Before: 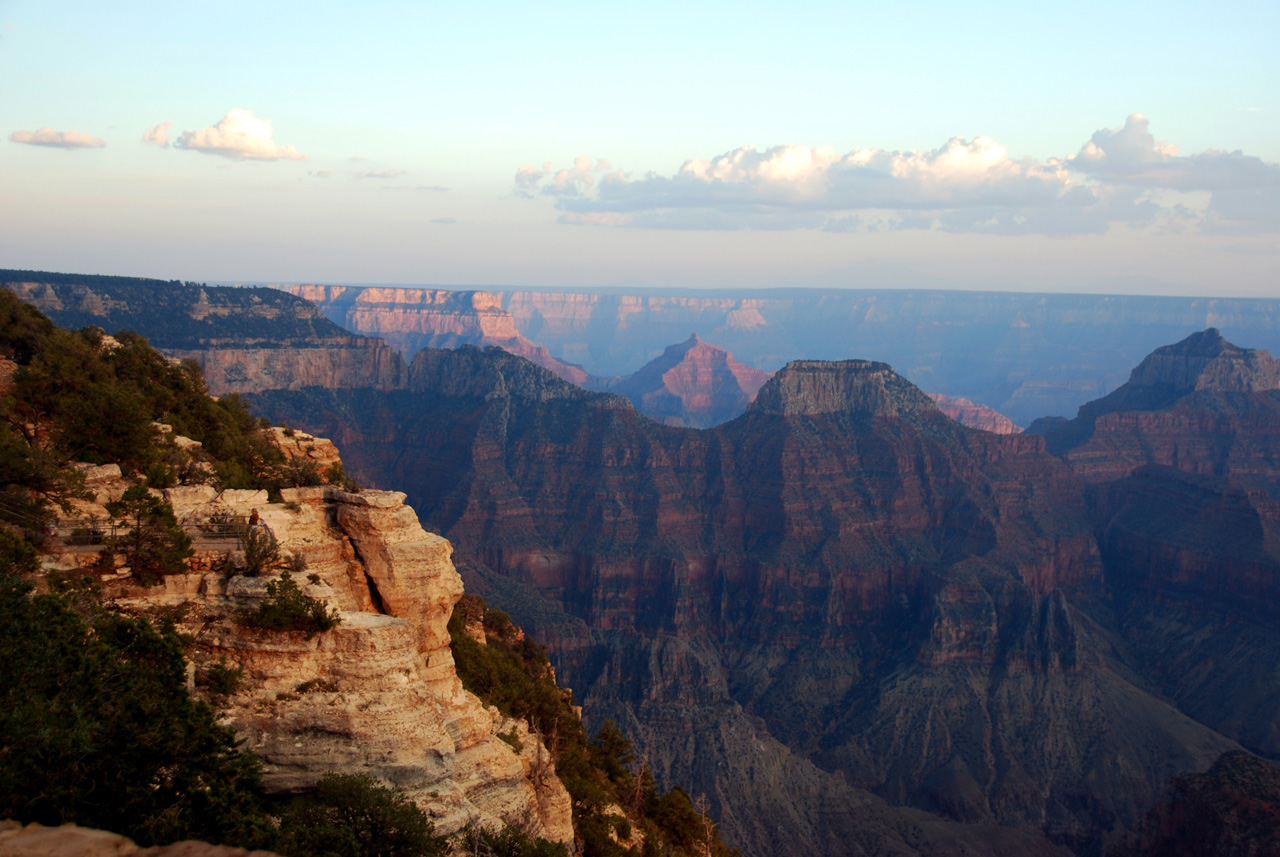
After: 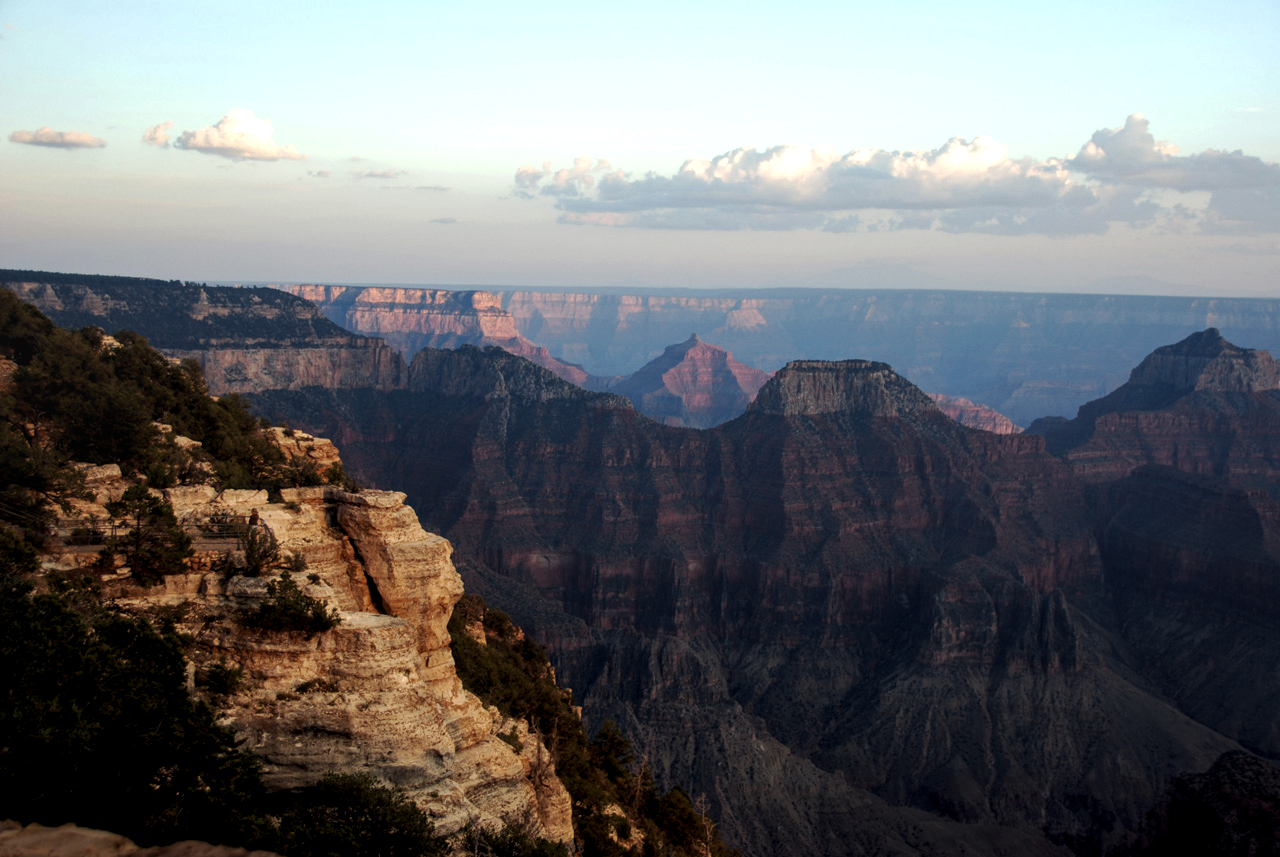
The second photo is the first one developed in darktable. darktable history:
levels: levels [0.029, 0.545, 0.971]
local contrast: on, module defaults
